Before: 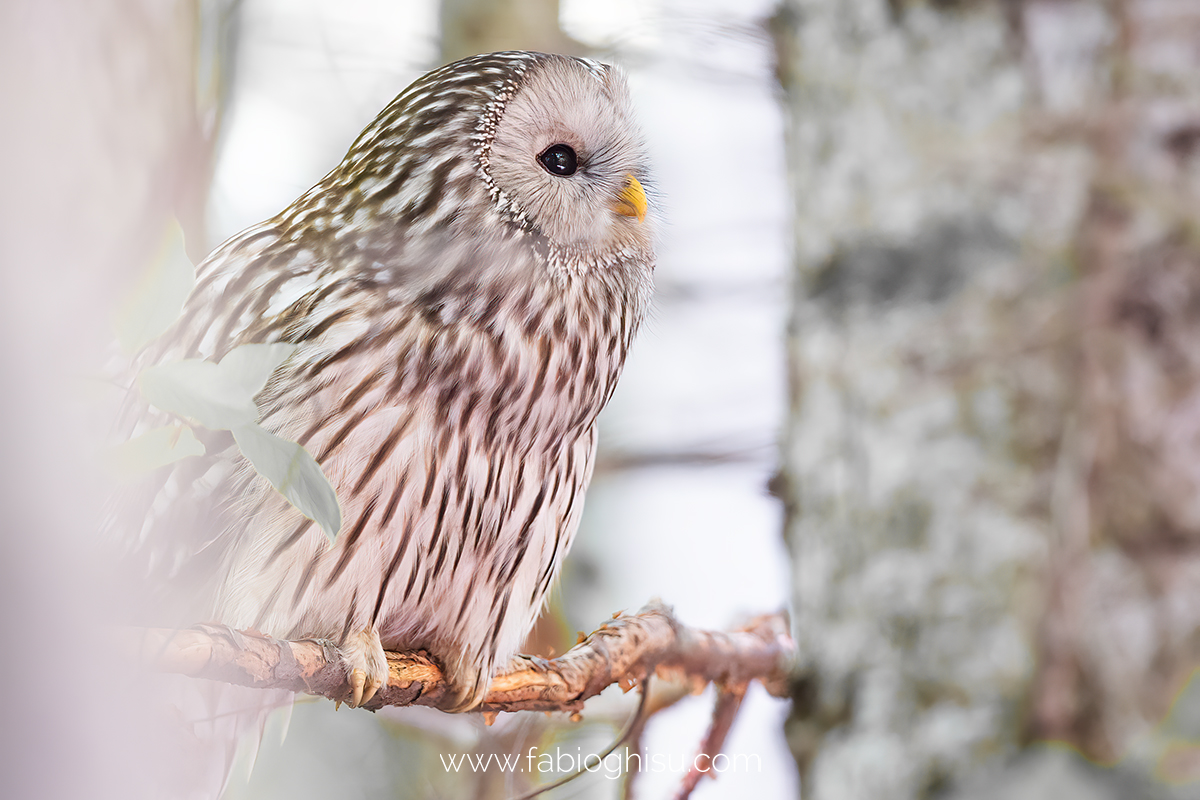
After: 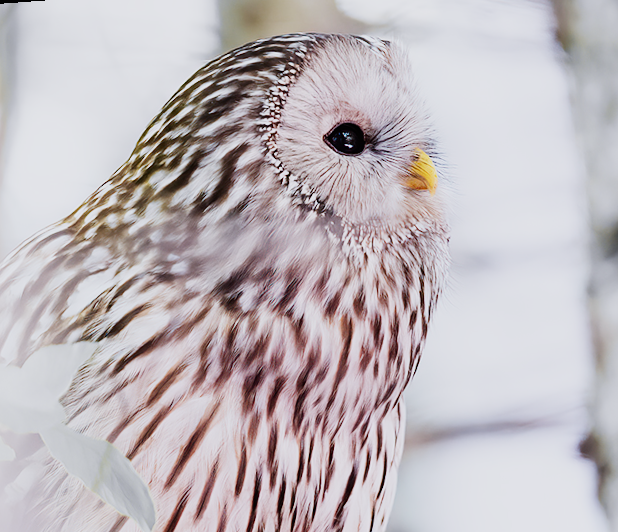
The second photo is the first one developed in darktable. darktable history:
crop: left 17.835%, top 7.675%, right 32.881%, bottom 32.213%
color calibration: illuminant as shot in camera, x 0.358, y 0.373, temperature 4628.91 K
sigmoid: contrast 1.8, skew -0.2, preserve hue 0%, red attenuation 0.1, red rotation 0.035, green attenuation 0.1, green rotation -0.017, blue attenuation 0.15, blue rotation -0.052, base primaries Rec2020
rotate and perspective: rotation -4.25°, automatic cropping off
